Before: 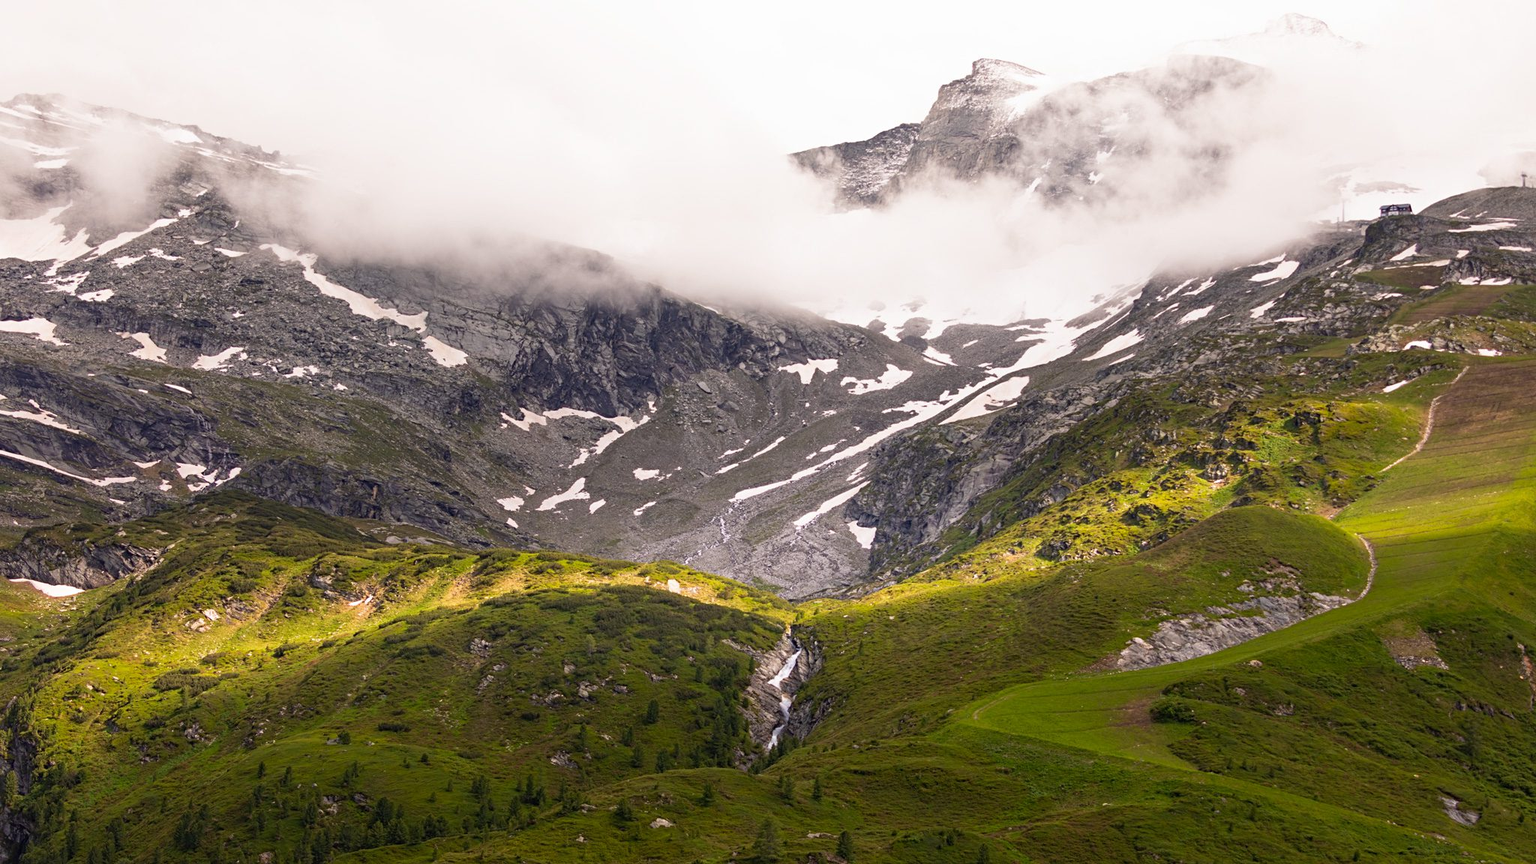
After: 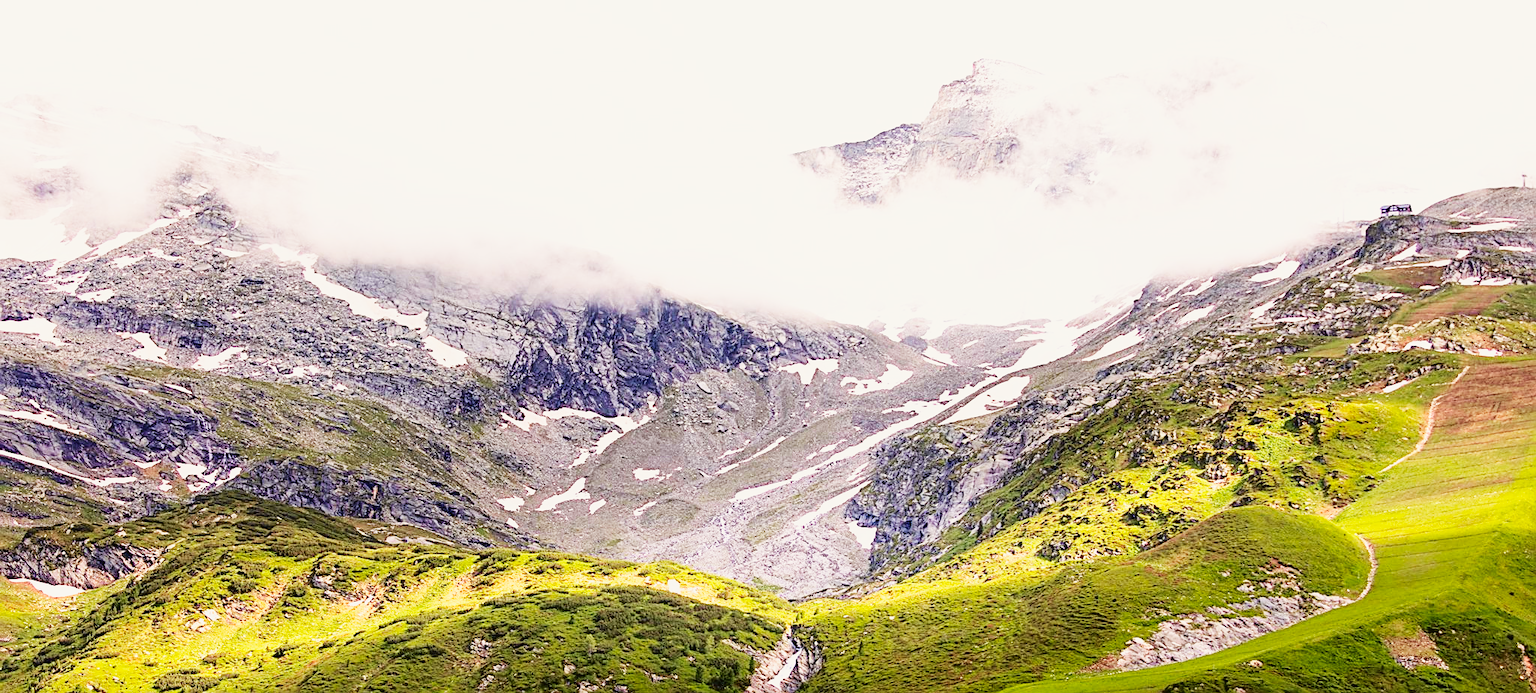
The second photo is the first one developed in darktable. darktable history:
sharpen: on, module defaults
crop: bottom 19.644%
white balance: red 0.976, blue 1.04
base curve: curves: ch0 [(0, 0.003) (0.001, 0.002) (0.006, 0.004) (0.02, 0.022) (0.048, 0.086) (0.094, 0.234) (0.162, 0.431) (0.258, 0.629) (0.385, 0.8) (0.548, 0.918) (0.751, 0.988) (1, 1)], preserve colors none
tone curve: curves: ch0 [(0, 0.021) (0.049, 0.044) (0.152, 0.14) (0.328, 0.377) (0.473, 0.543) (0.641, 0.705) (0.868, 0.887) (1, 0.969)]; ch1 [(0, 0) (0.302, 0.331) (0.427, 0.433) (0.472, 0.47) (0.502, 0.503) (0.522, 0.526) (0.564, 0.591) (0.602, 0.632) (0.677, 0.701) (0.859, 0.885) (1, 1)]; ch2 [(0, 0) (0.33, 0.301) (0.447, 0.44) (0.487, 0.496) (0.502, 0.516) (0.535, 0.554) (0.565, 0.598) (0.618, 0.629) (1, 1)], color space Lab, independent channels, preserve colors none
